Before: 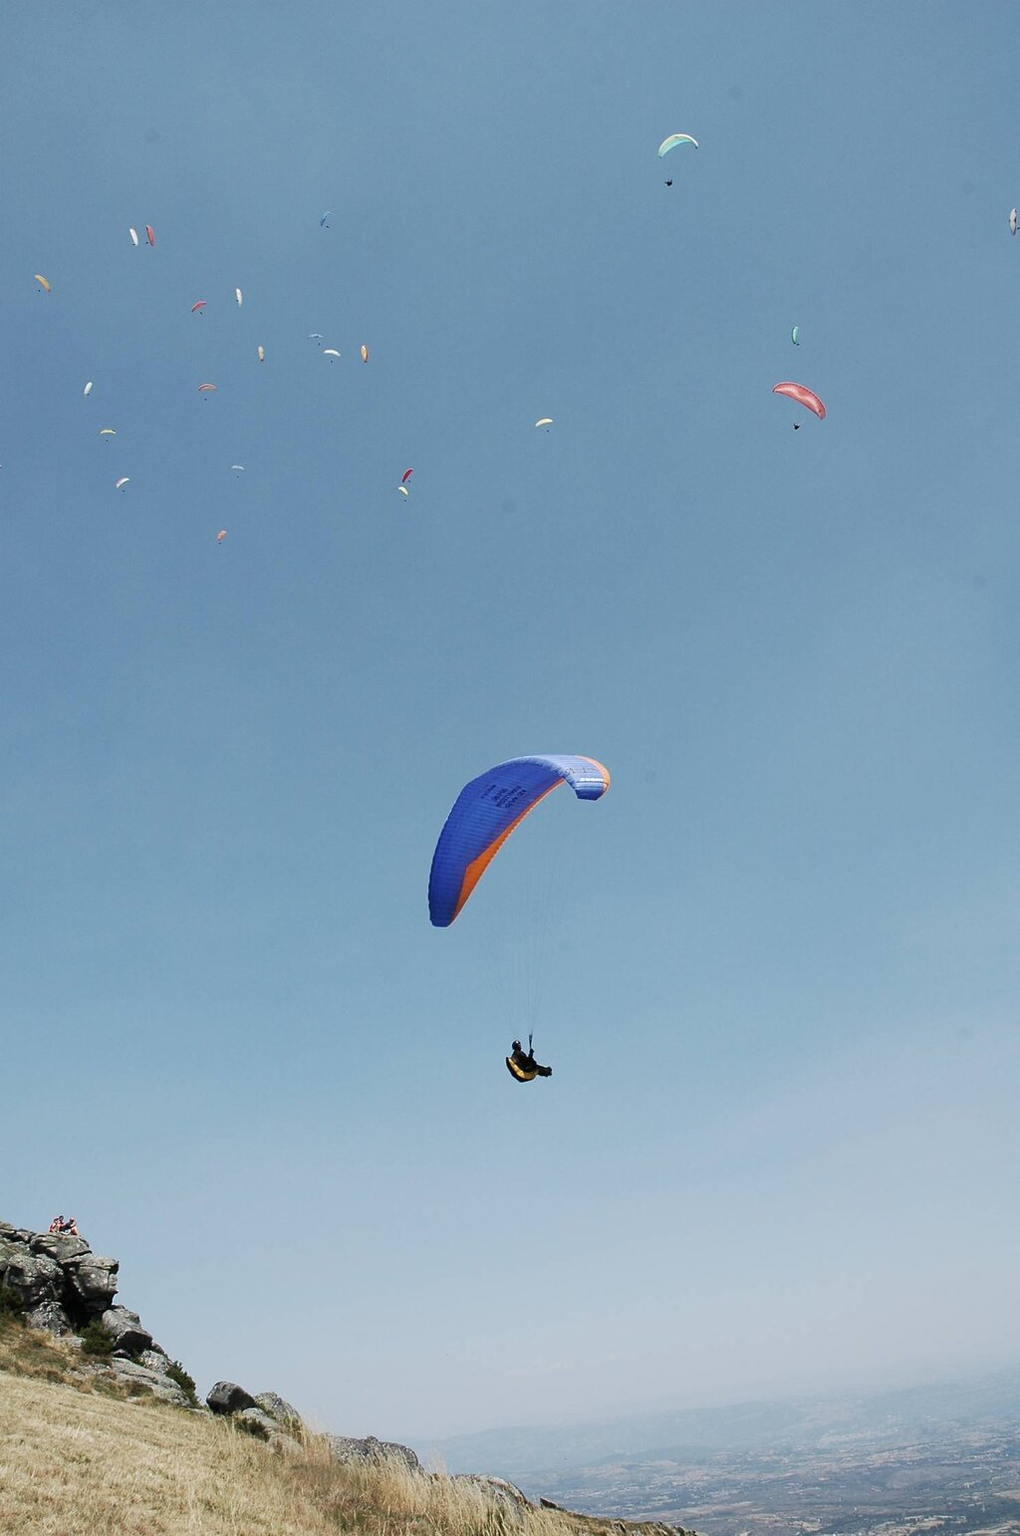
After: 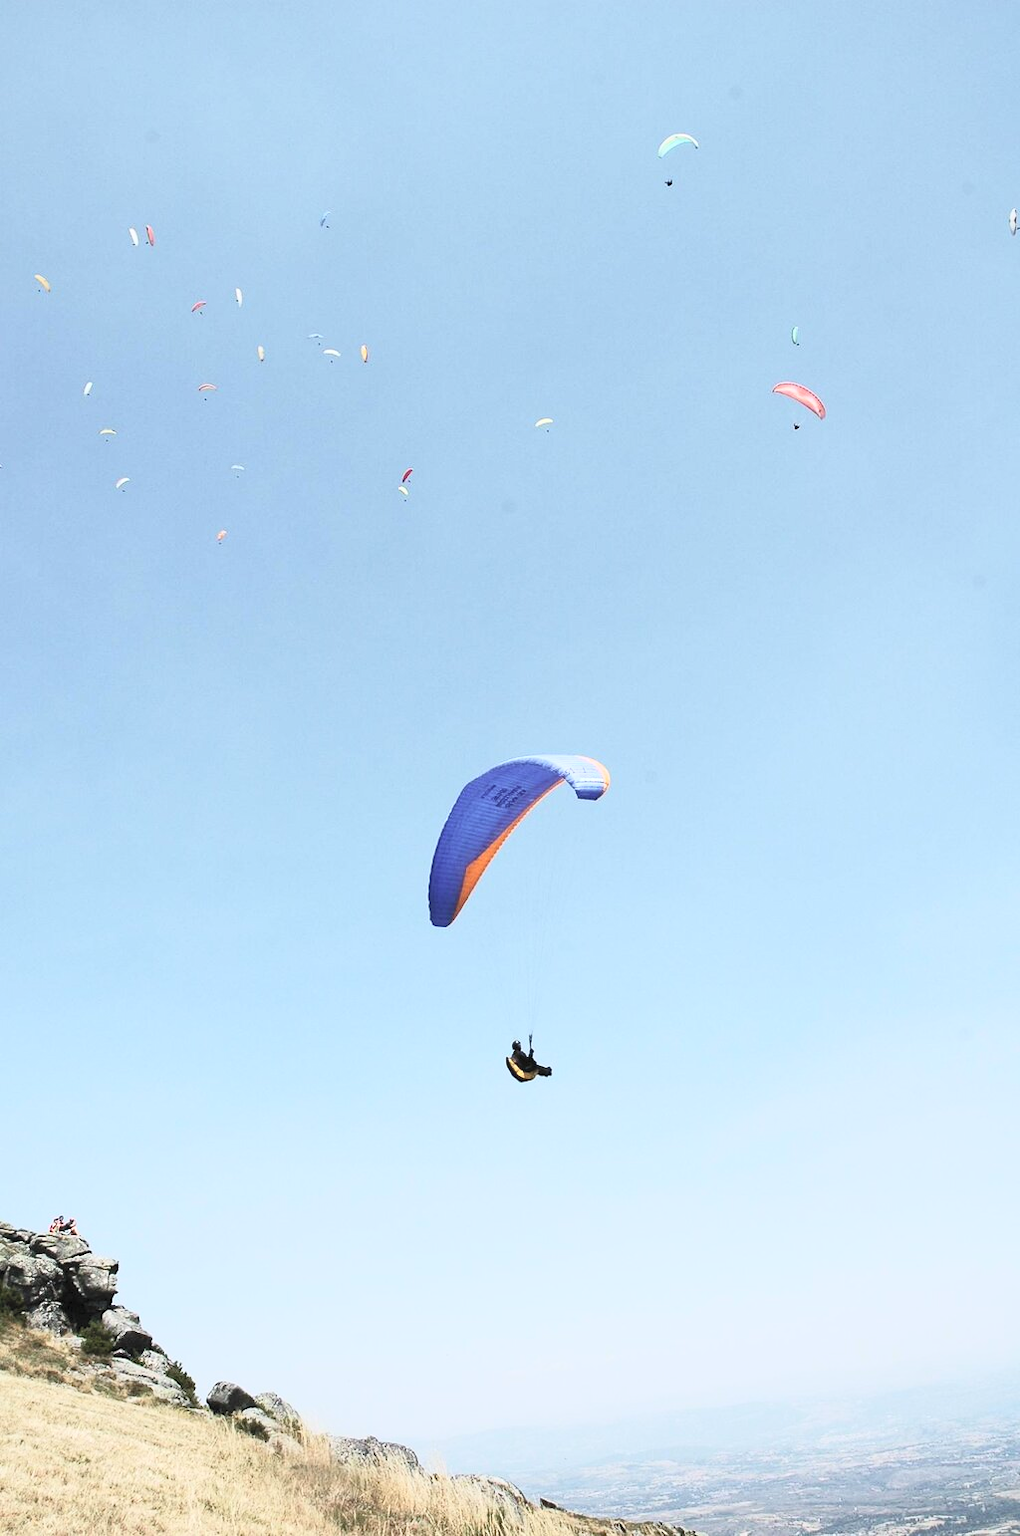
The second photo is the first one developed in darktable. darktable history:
contrast brightness saturation: contrast 0.377, brightness 0.513
